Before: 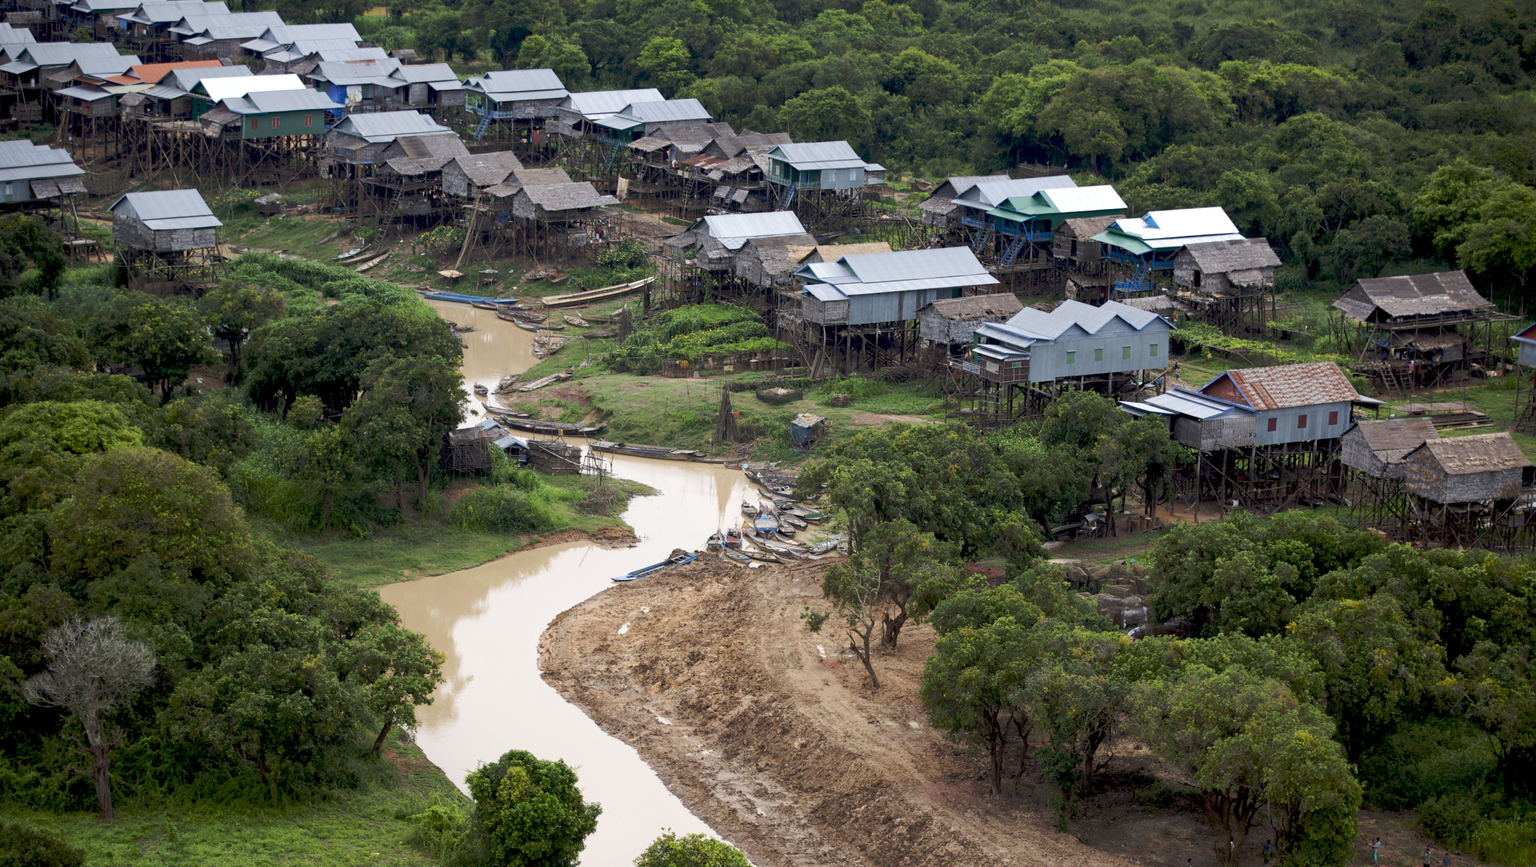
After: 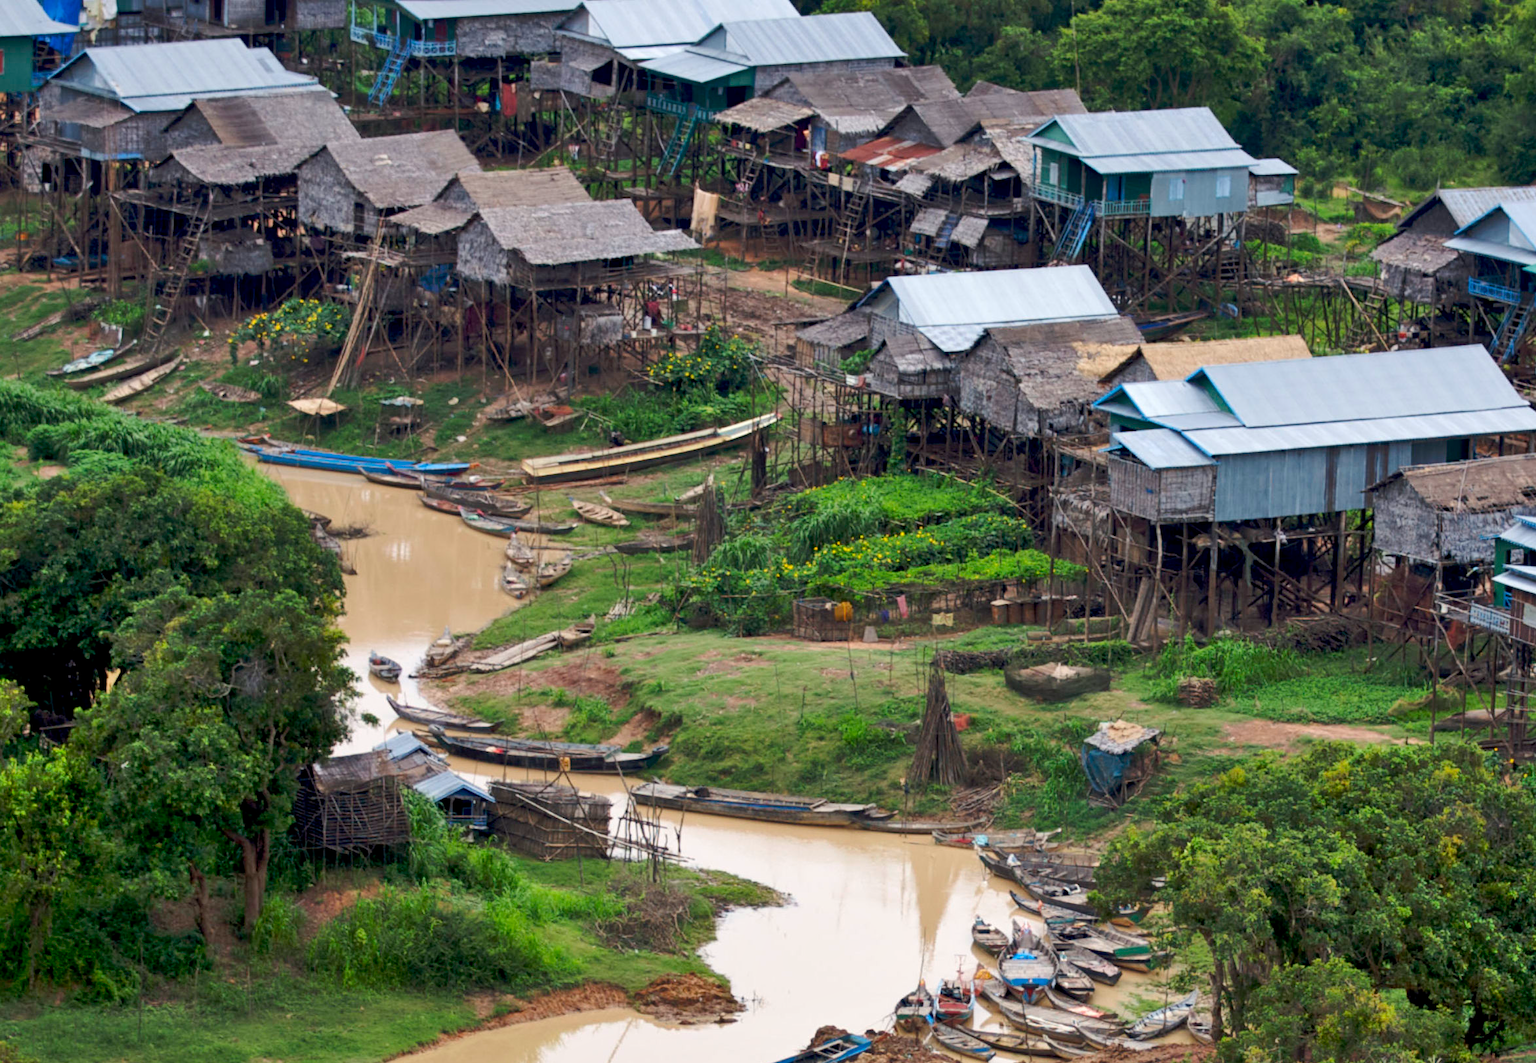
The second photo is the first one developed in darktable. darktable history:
contrast brightness saturation: contrast 0.085, saturation 0.27
shadows and highlights: soften with gaussian
crop: left 20.19%, top 10.774%, right 35.418%, bottom 34.75%
